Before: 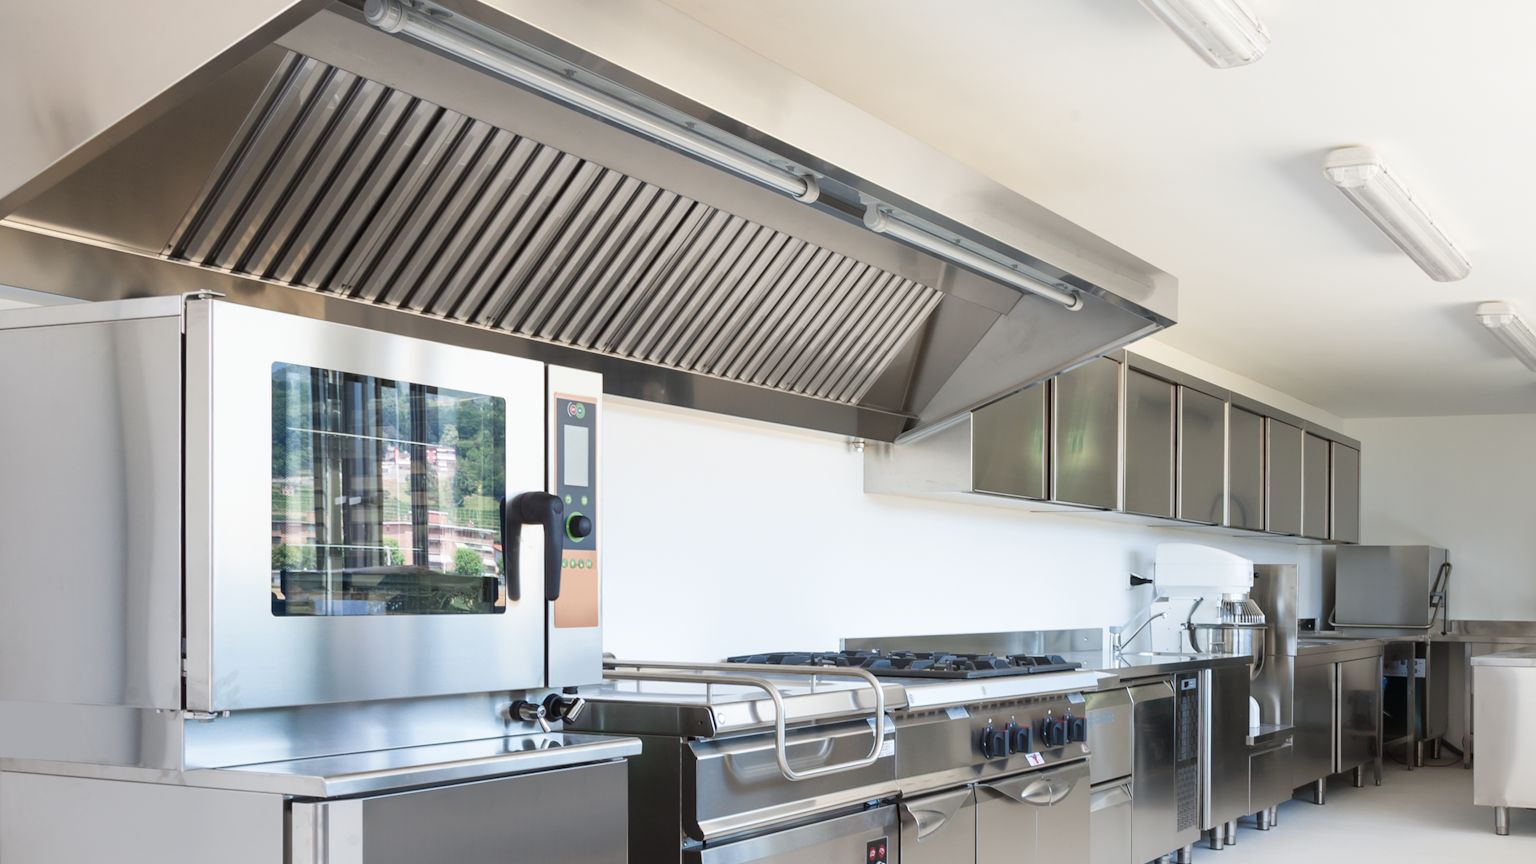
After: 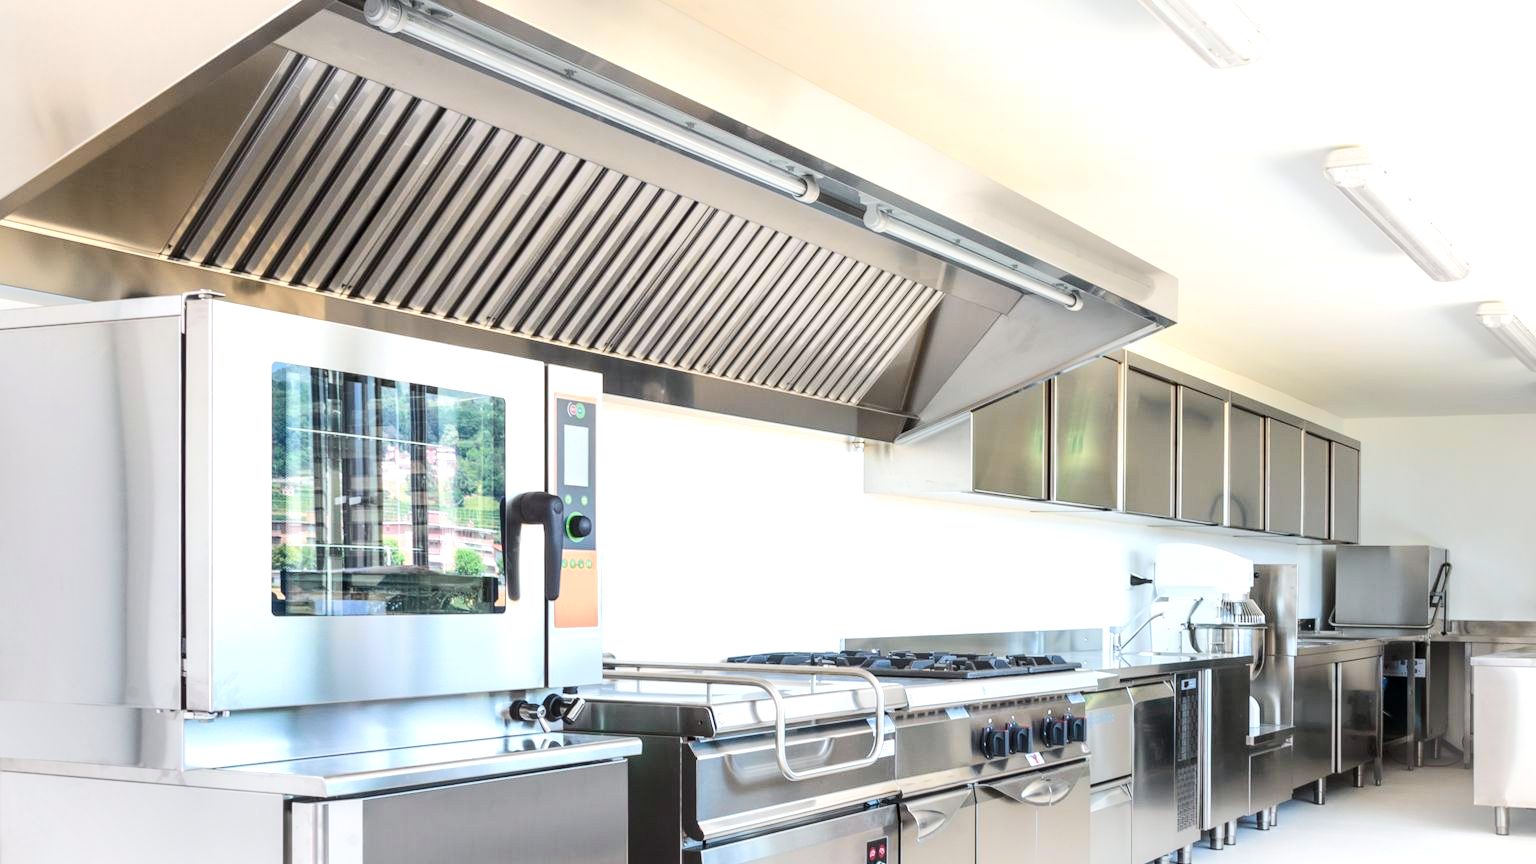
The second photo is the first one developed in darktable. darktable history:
local contrast: on, module defaults
tone curve: curves: ch0 [(0, 0) (0.051, 0.03) (0.096, 0.071) (0.251, 0.234) (0.461, 0.515) (0.605, 0.692) (0.761, 0.824) (0.881, 0.907) (1, 0.984)]; ch1 [(0, 0) (0.1, 0.038) (0.318, 0.243) (0.399, 0.351) (0.478, 0.469) (0.499, 0.499) (0.534, 0.541) (0.567, 0.592) (0.601, 0.629) (0.666, 0.7) (1, 1)]; ch2 [(0, 0) (0.453, 0.45) (0.479, 0.483) (0.504, 0.499) (0.52, 0.519) (0.541, 0.559) (0.601, 0.622) (0.824, 0.815) (1, 1)], color space Lab, independent channels, preserve colors none
exposure: black level correction 0, exposure 0.499 EV, compensate exposure bias true, compensate highlight preservation false
vignetting: fall-off start 100.92%, brightness 0.297, saturation 0, width/height ratio 1.321
